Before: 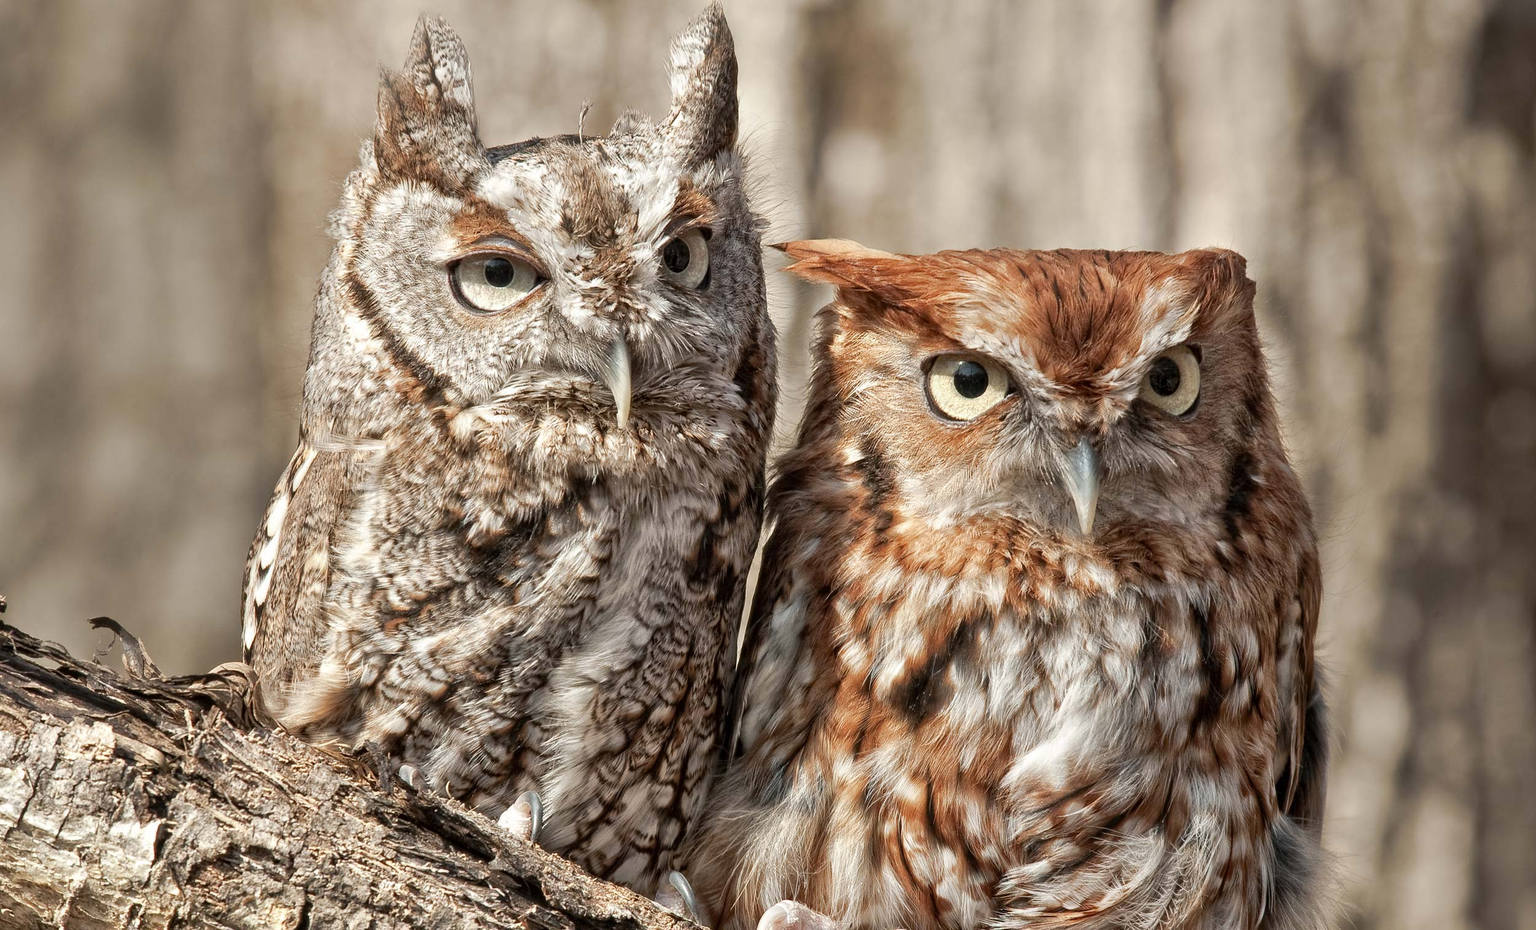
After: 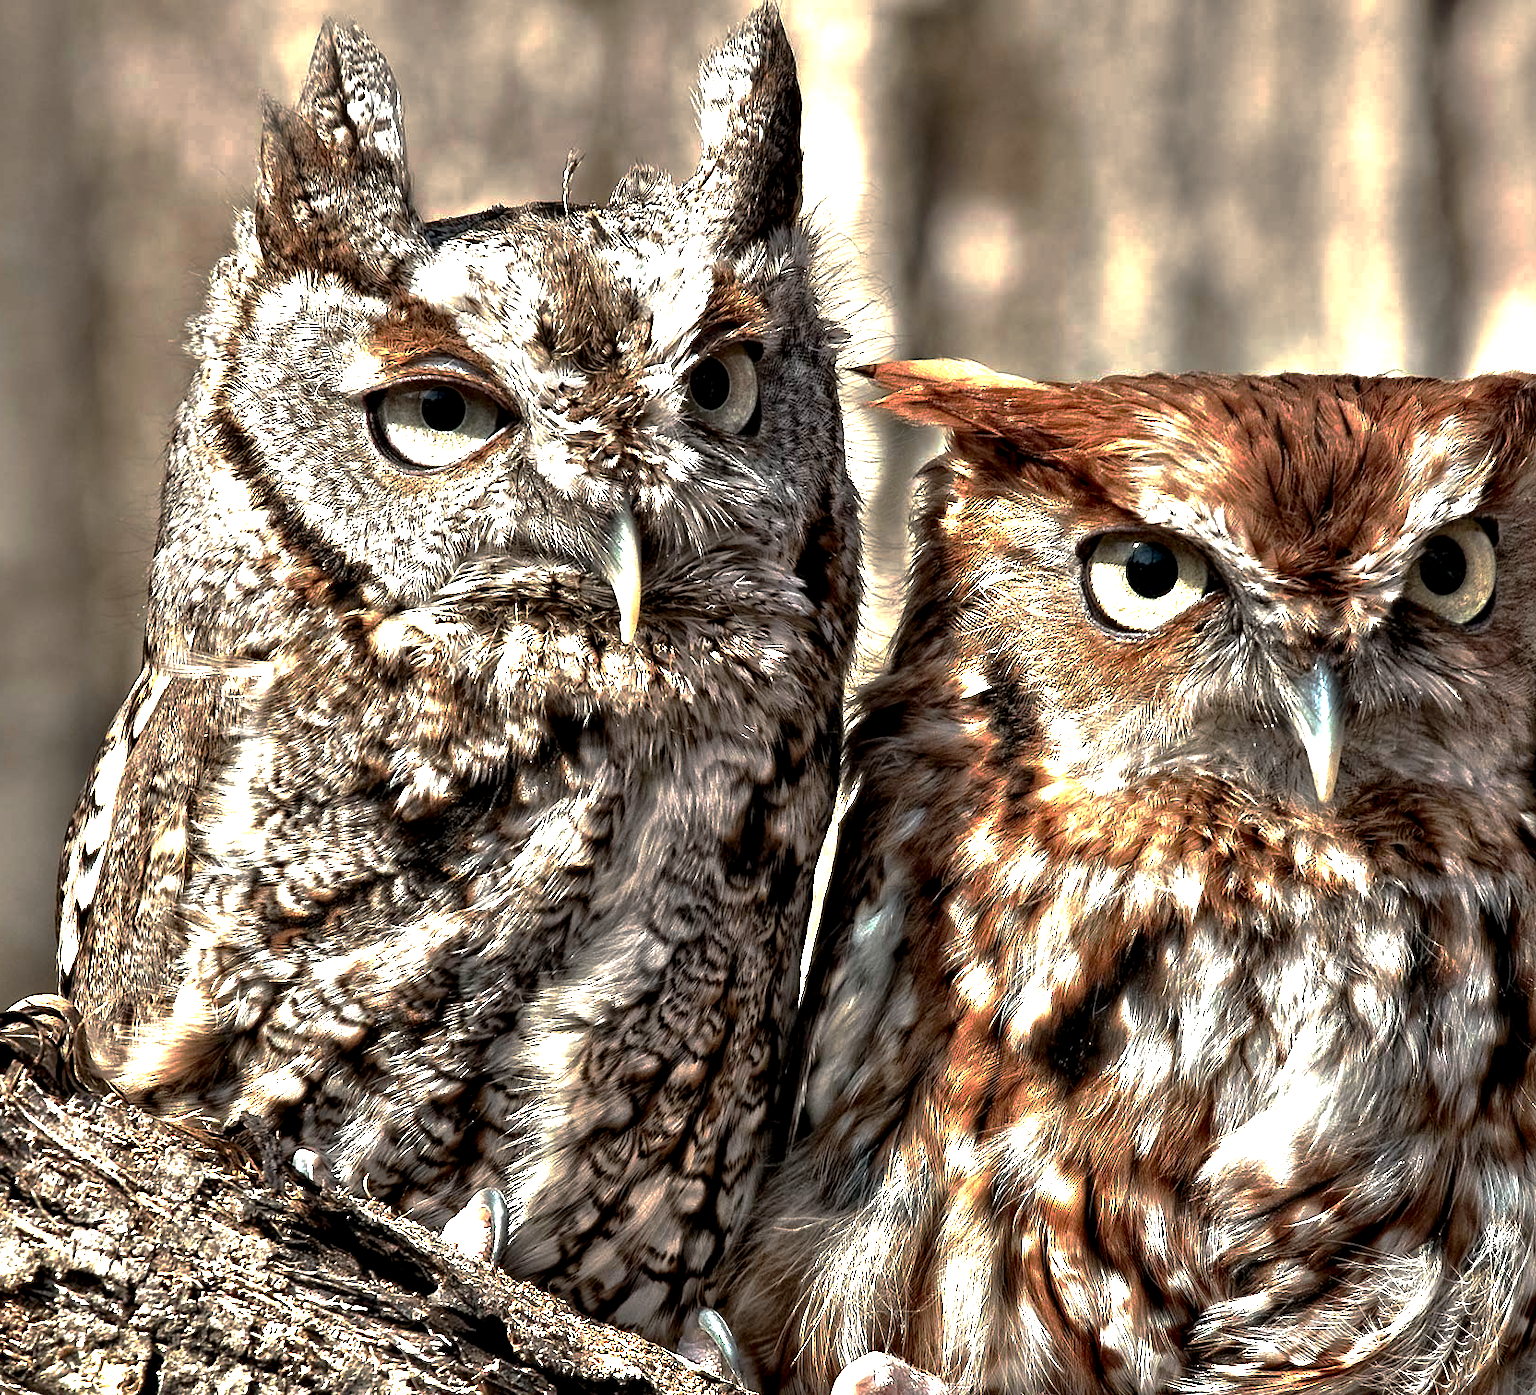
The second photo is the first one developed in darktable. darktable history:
crop and rotate: left 13.329%, right 20.035%
contrast equalizer: octaves 7, y [[0.627 ×6], [0.563 ×6], [0 ×6], [0 ×6], [0 ×6]]
base curve: curves: ch0 [(0, 0) (0.841, 0.609) (1, 1)], preserve colors none
exposure: black level correction 0, exposure 0.499 EV, compensate exposure bias true, compensate highlight preservation false
